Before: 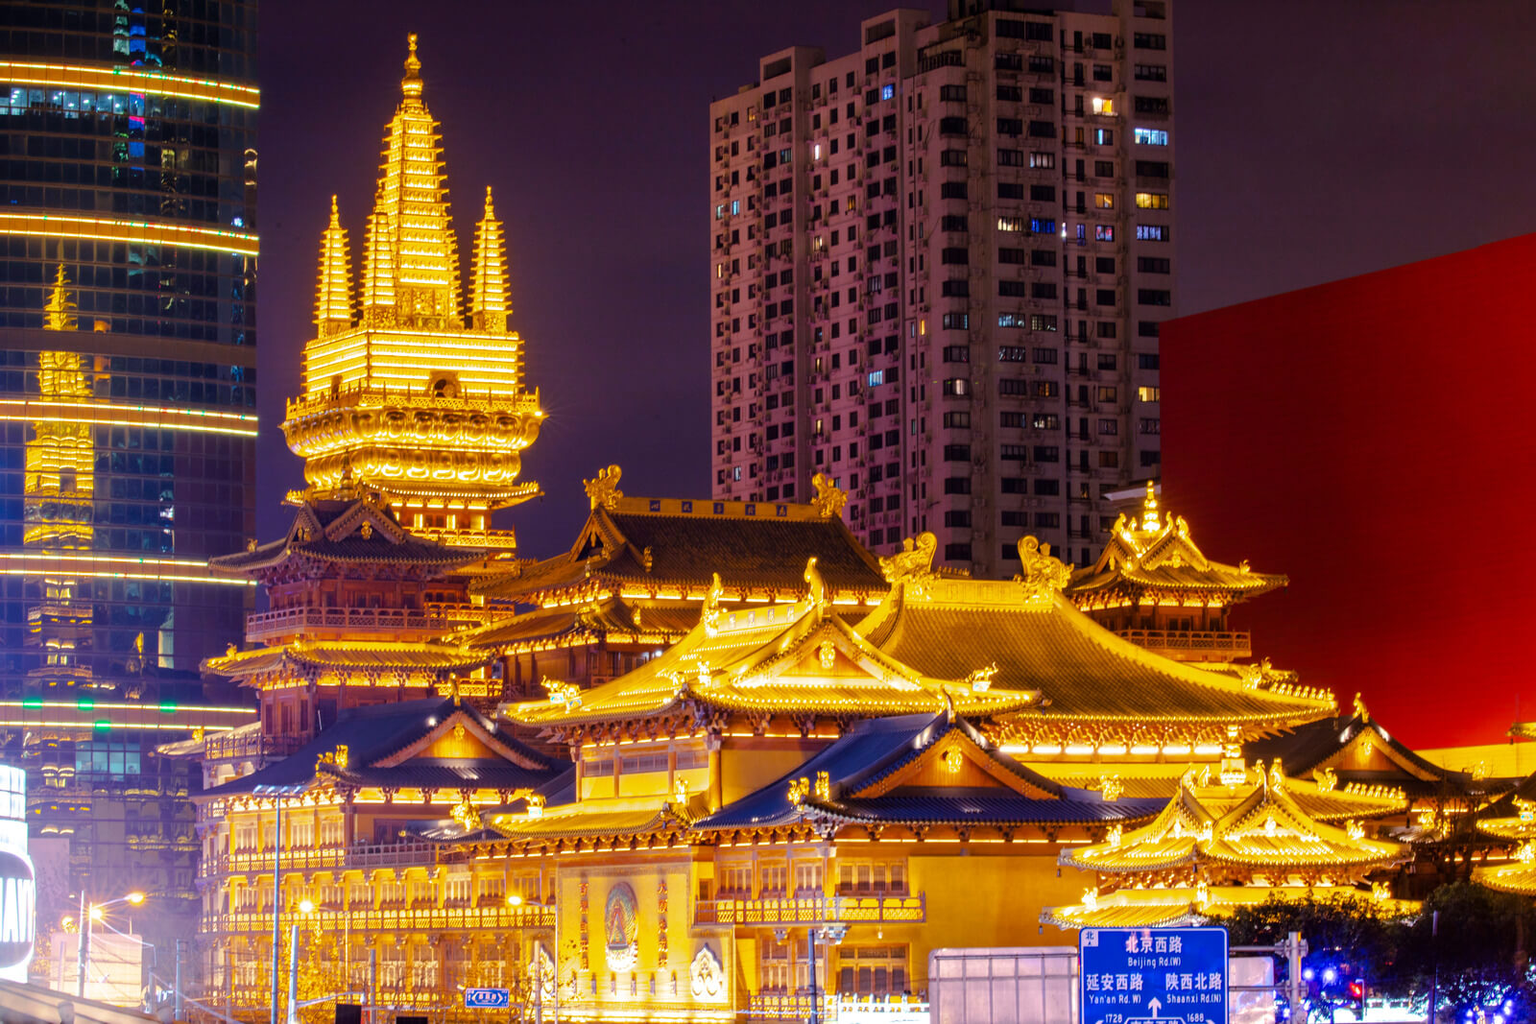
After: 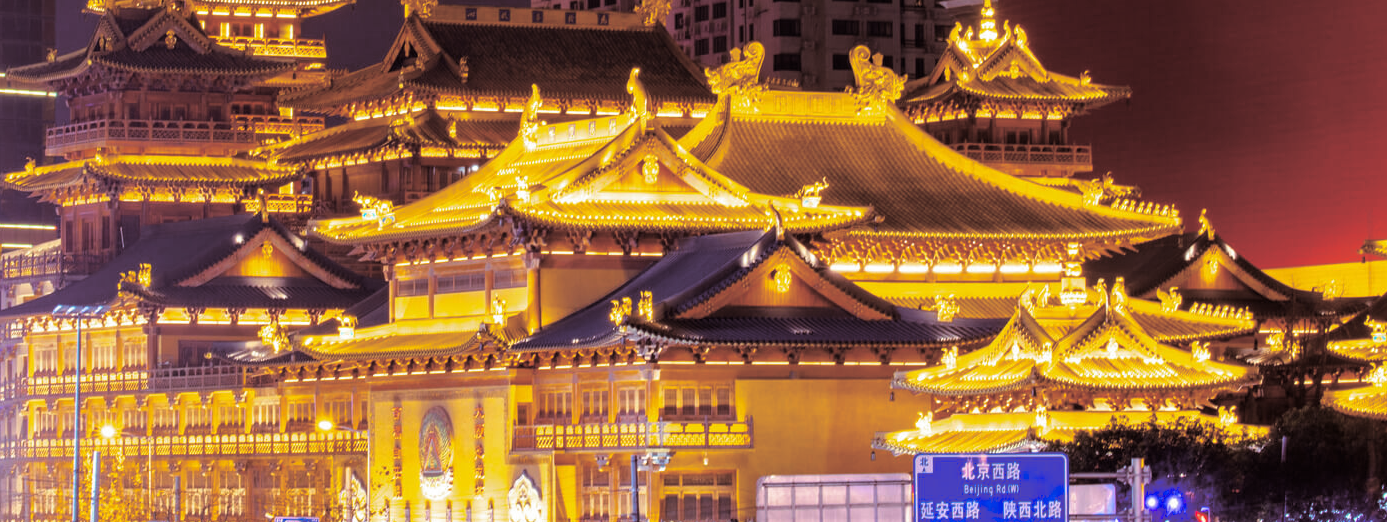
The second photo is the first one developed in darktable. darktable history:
crop and rotate: left 13.306%, top 48.129%, bottom 2.928%
split-toning: shadows › saturation 0.24, highlights › hue 54°, highlights › saturation 0.24
